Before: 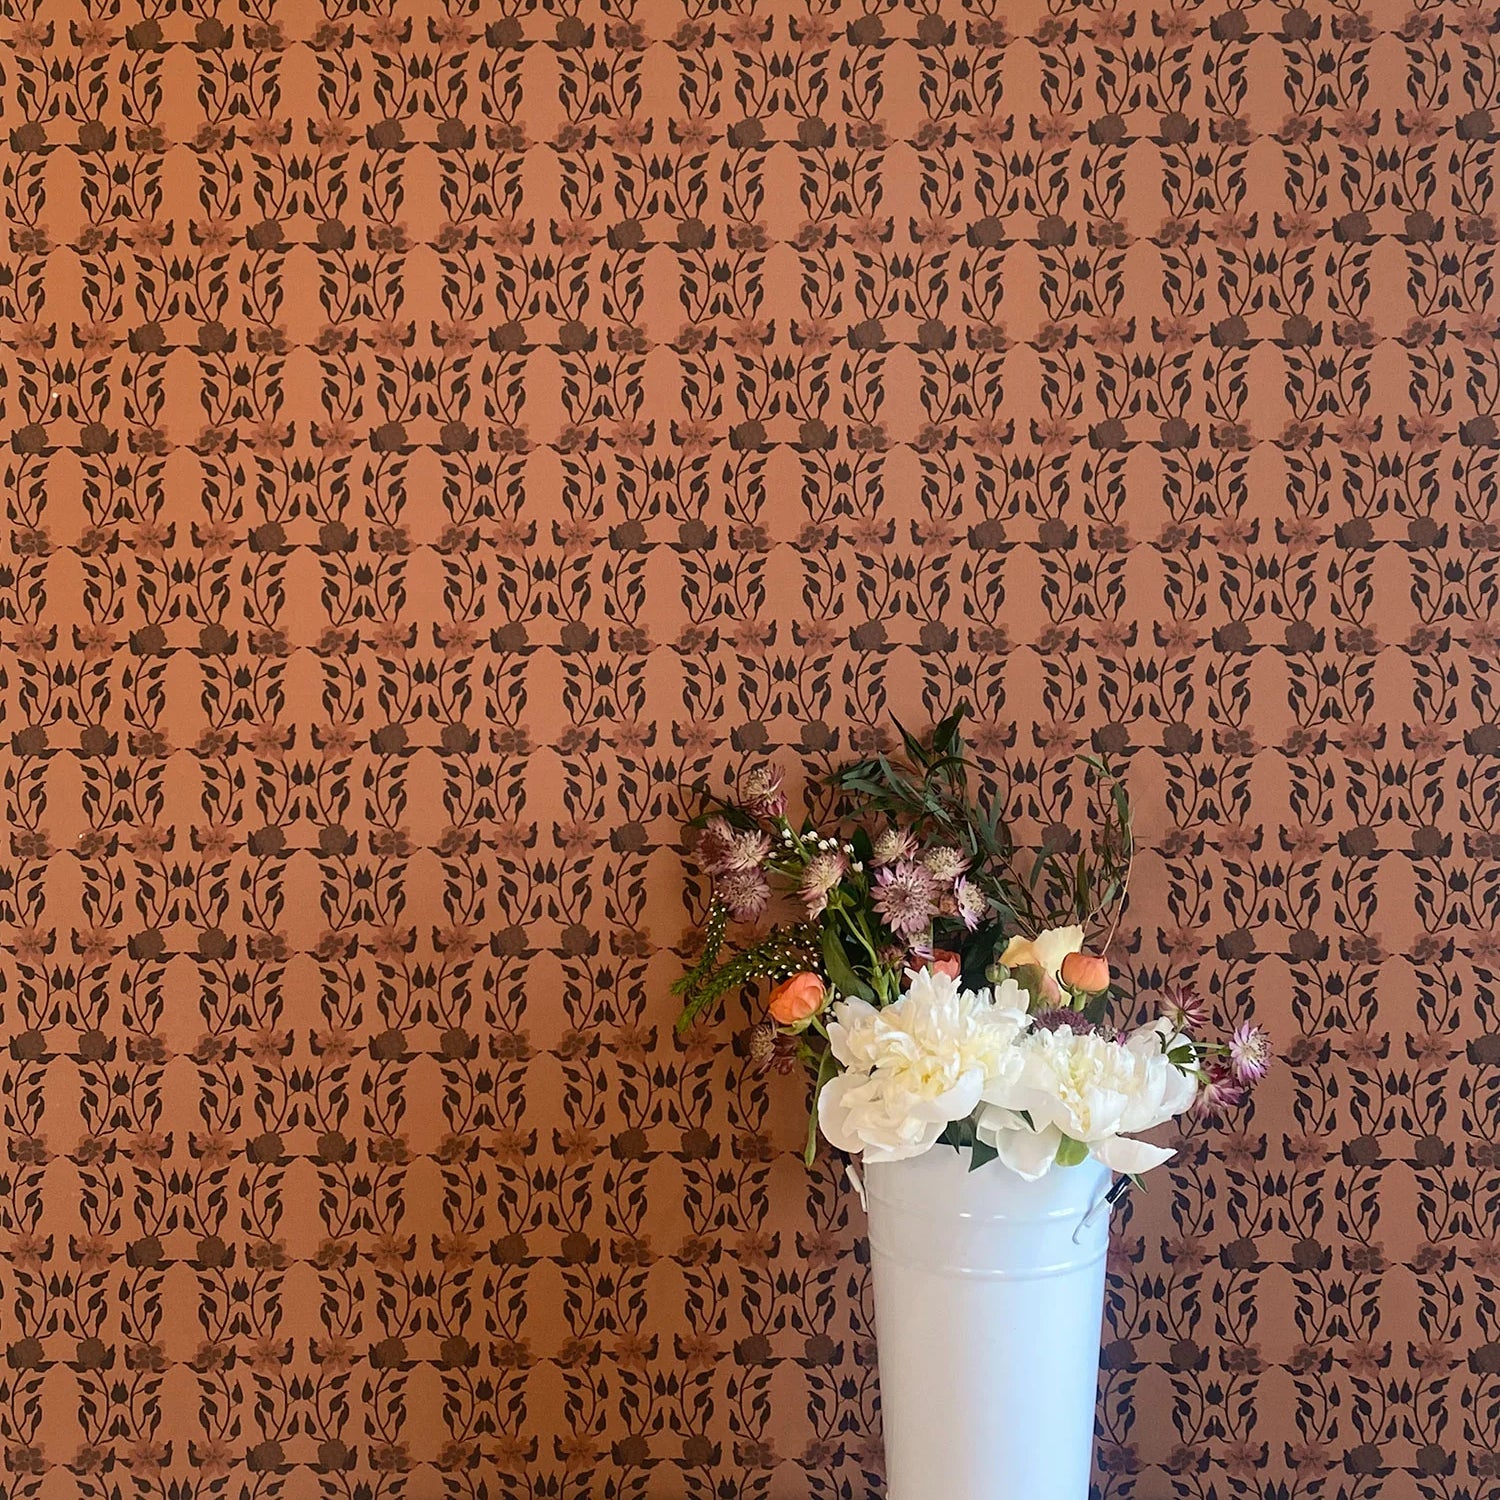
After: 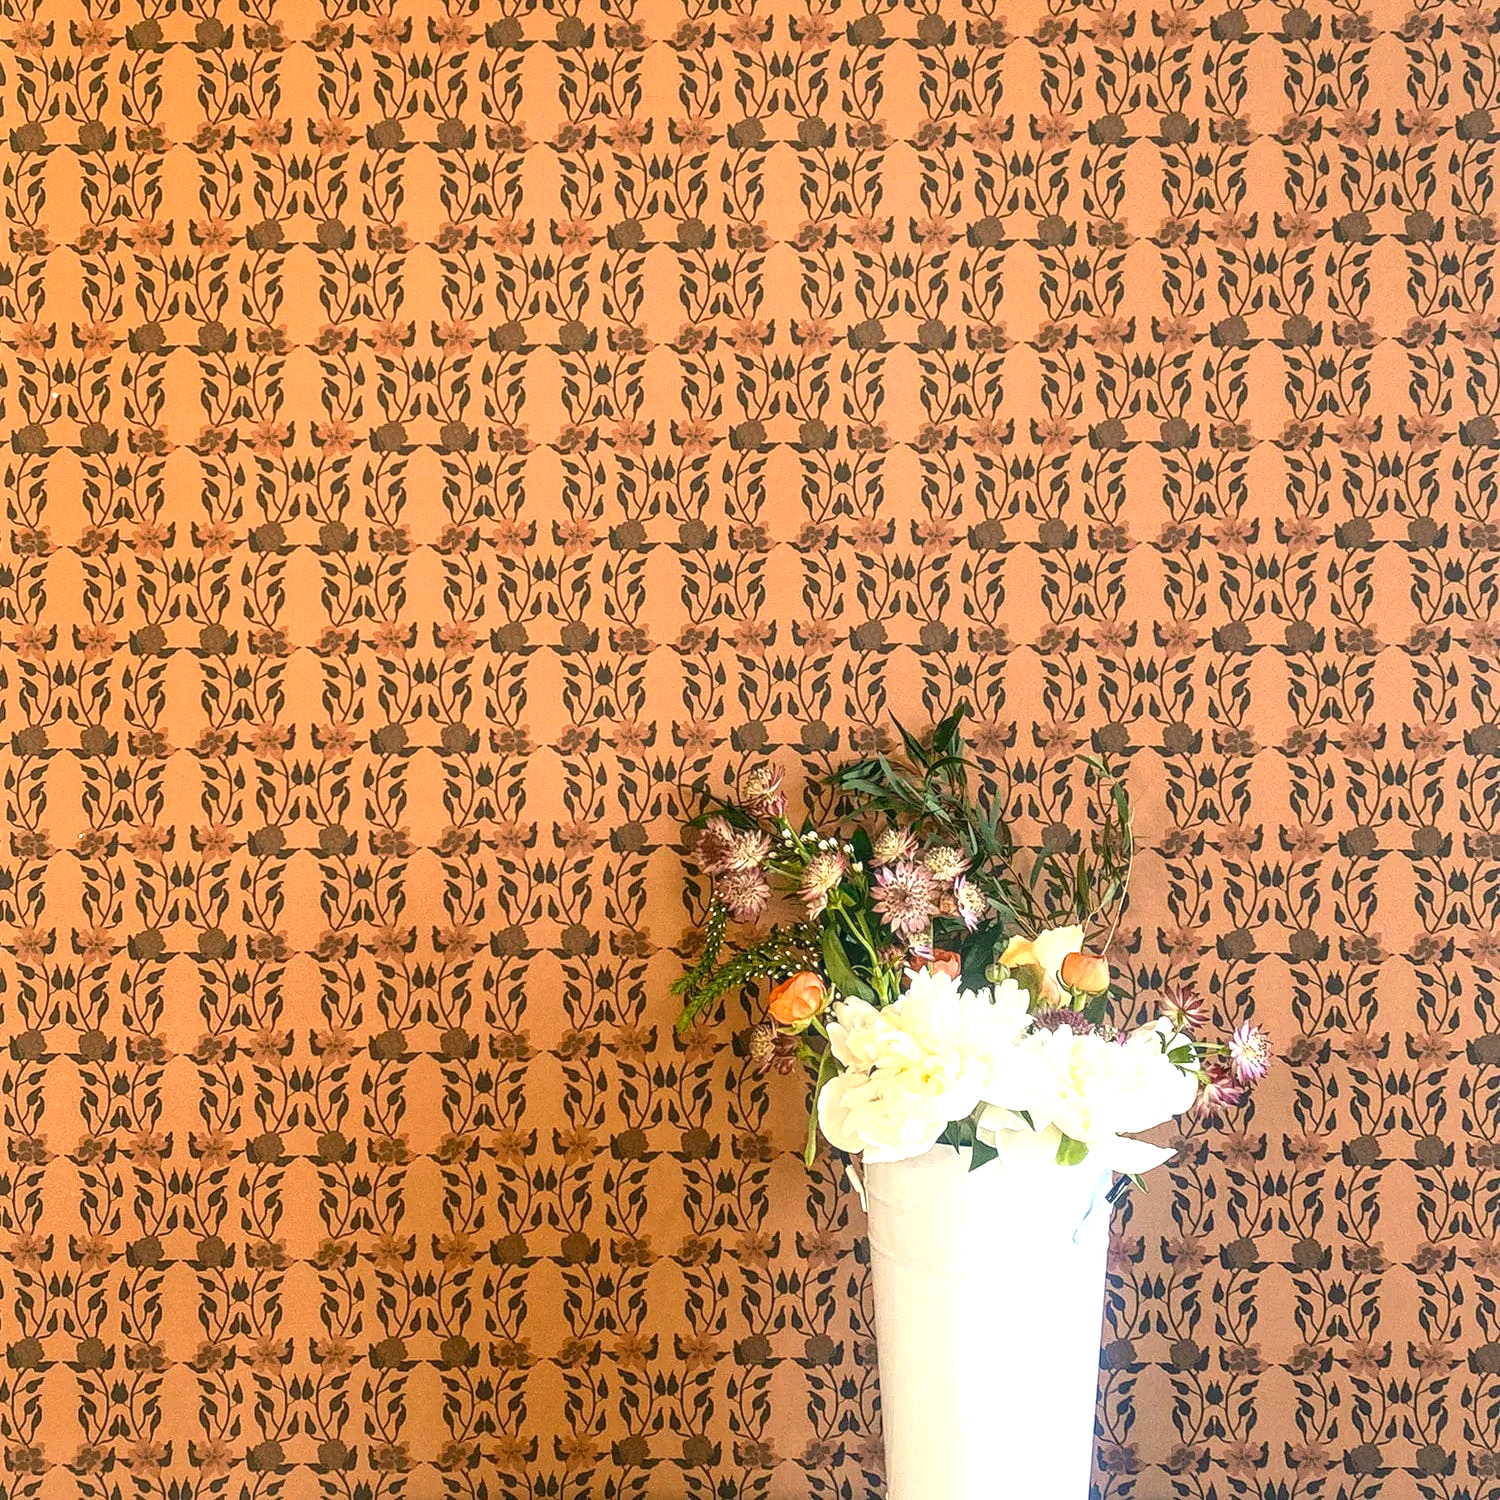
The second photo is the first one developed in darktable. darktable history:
color correction: highlights a* -0.429, highlights b* 9.47, shadows a* -8.85, shadows b* 1.24
exposure: exposure 1.156 EV, compensate highlight preservation false
local contrast: highlights 1%, shadows 7%, detail 134%
